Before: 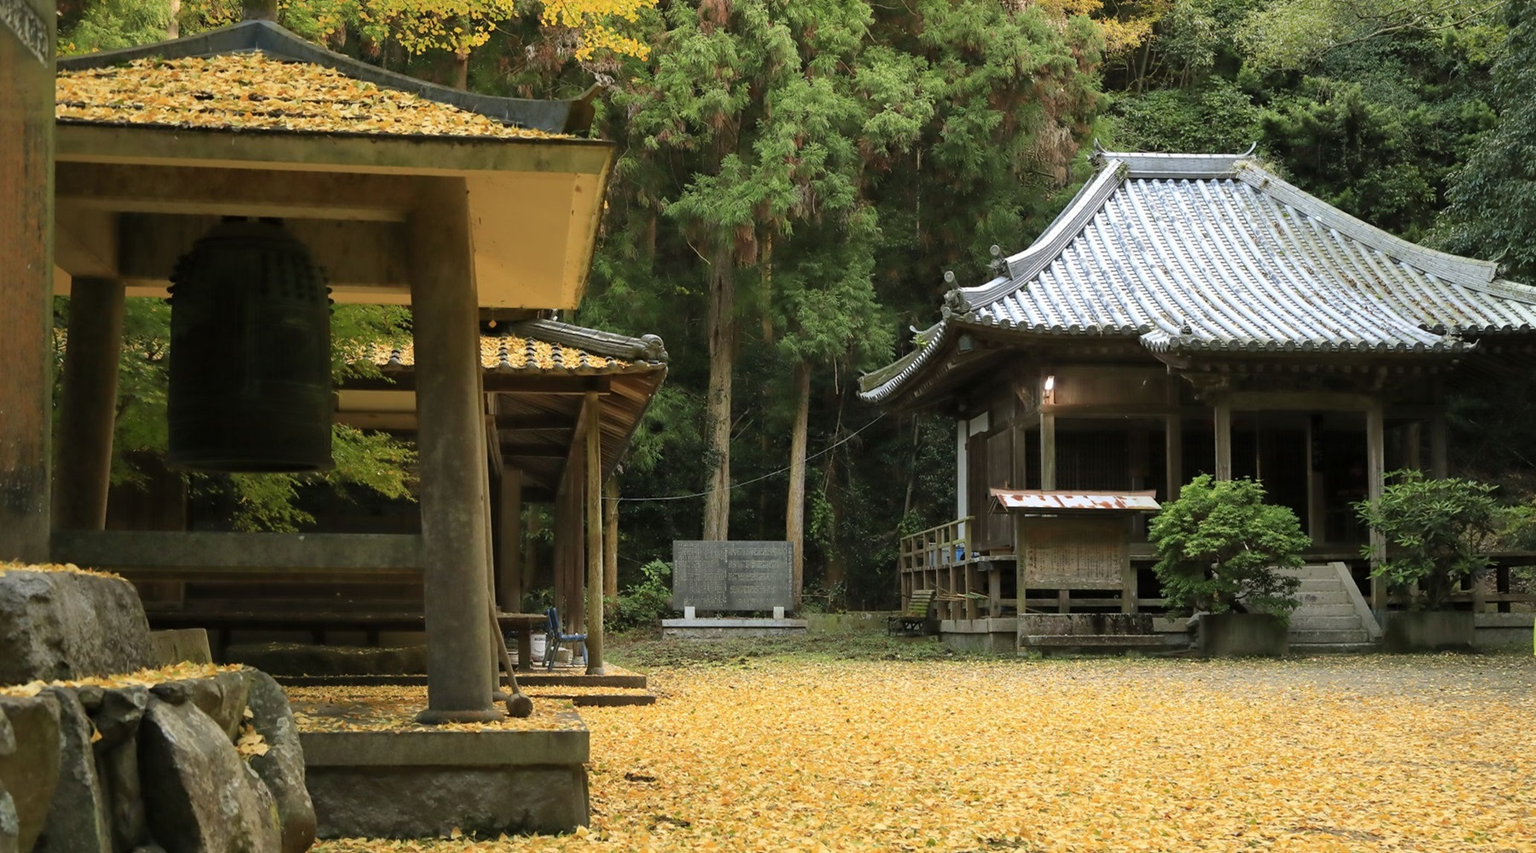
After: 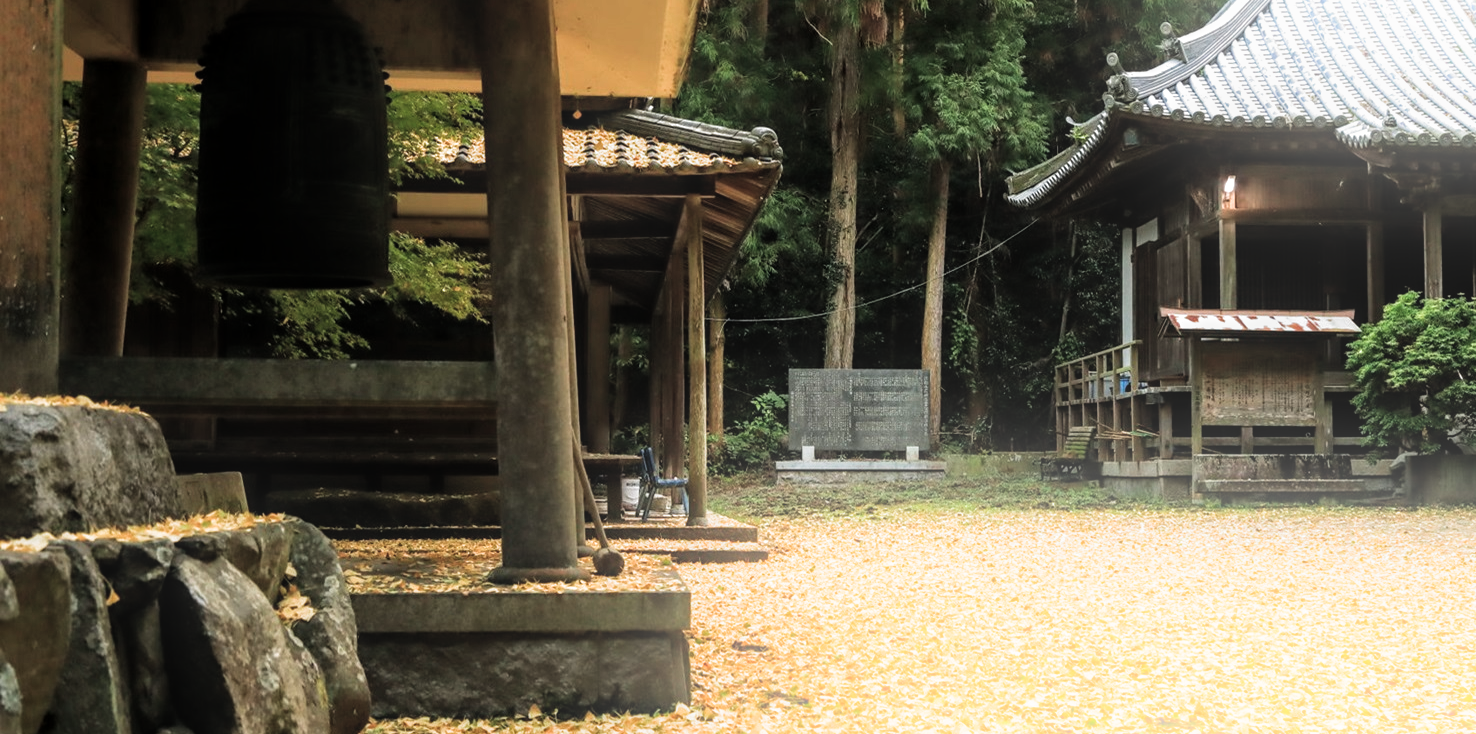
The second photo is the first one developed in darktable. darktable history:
filmic rgb: black relative exposure -8.2 EV, white relative exposure 2.2 EV, threshold 3 EV, hardness 7.11, latitude 75%, contrast 1.325, highlights saturation mix -2%, shadows ↔ highlights balance 30%, preserve chrominance RGB euclidean norm, color science v5 (2021), contrast in shadows safe, contrast in highlights safe, enable highlight reconstruction true
exposure: black level correction -0.015, compensate highlight preservation false
bloom: on, module defaults
crop: top 26.531%, right 17.959%
local contrast: detail 130%
